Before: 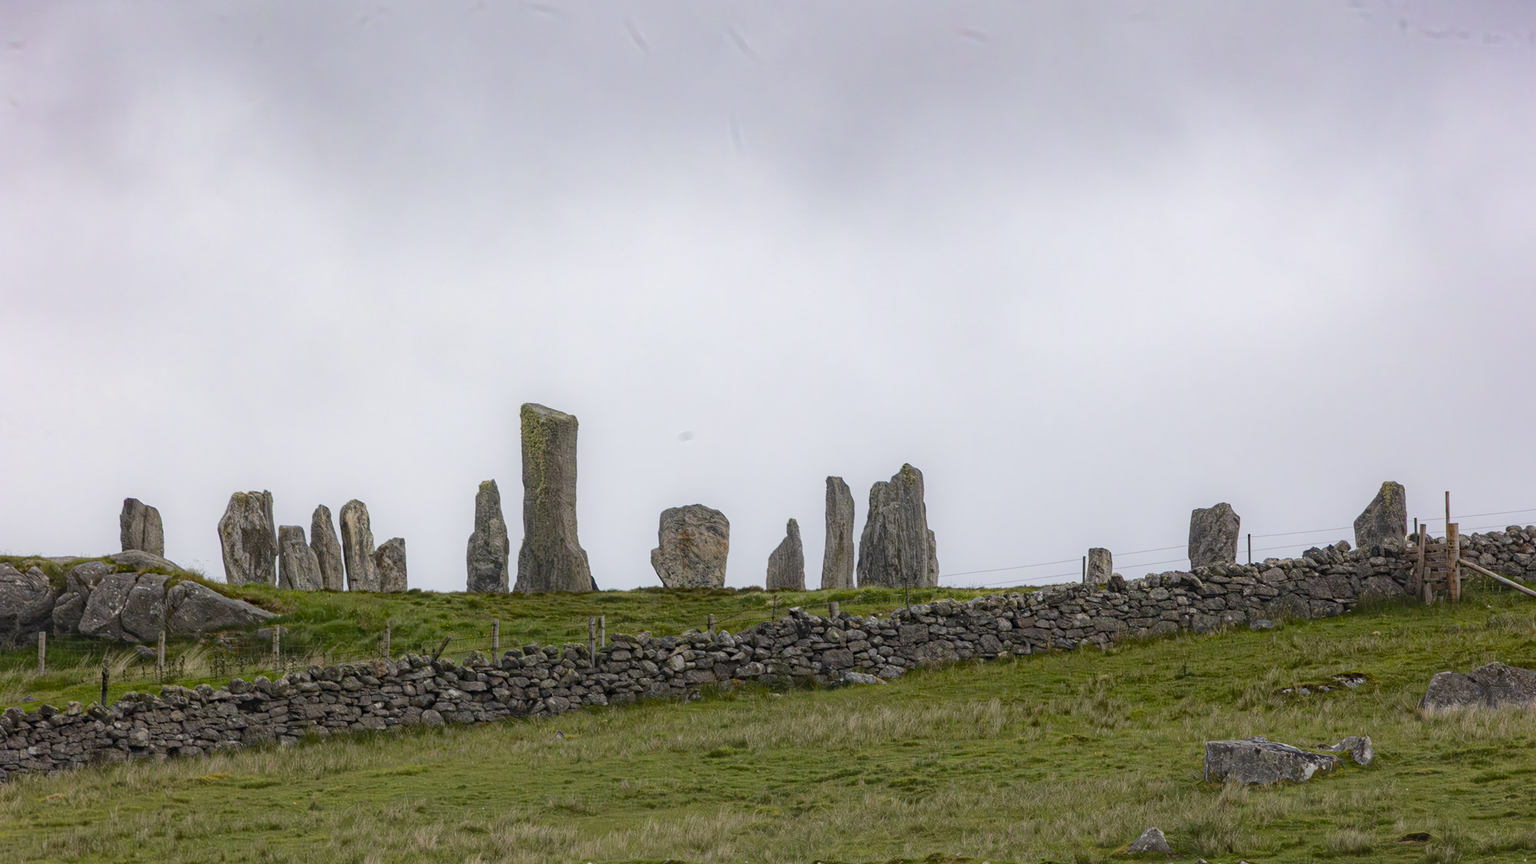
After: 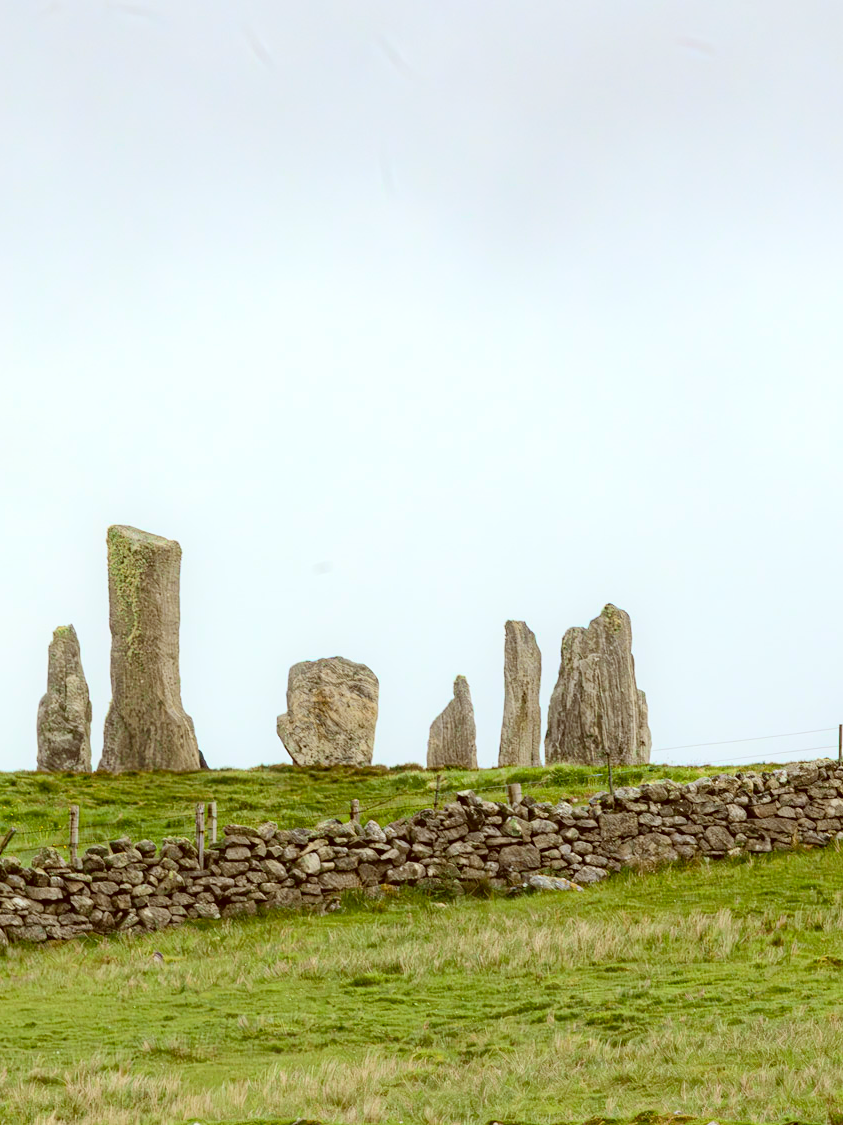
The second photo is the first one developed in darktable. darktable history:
color correction: highlights a* -5.3, highlights b* 9.8, shadows a* 9.8, shadows b* 24.26
global tonemap: drago (0.7, 100)
tone curve: curves: ch0 [(0, 0) (0.068, 0.031) (0.175, 0.132) (0.337, 0.304) (0.498, 0.511) (0.748, 0.762) (0.993, 0.954)]; ch1 [(0, 0) (0.294, 0.184) (0.359, 0.34) (0.362, 0.35) (0.43, 0.41) (0.476, 0.457) (0.499, 0.5) (0.529, 0.523) (0.677, 0.762) (1, 1)]; ch2 [(0, 0) (0.431, 0.419) (0.495, 0.502) (0.524, 0.534) (0.557, 0.56) (0.634, 0.654) (0.728, 0.722) (1, 1)], color space Lab, independent channels, preserve colors none
crop: left 28.583%, right 29.231%
white balance: red 0.984, blue 1.059
